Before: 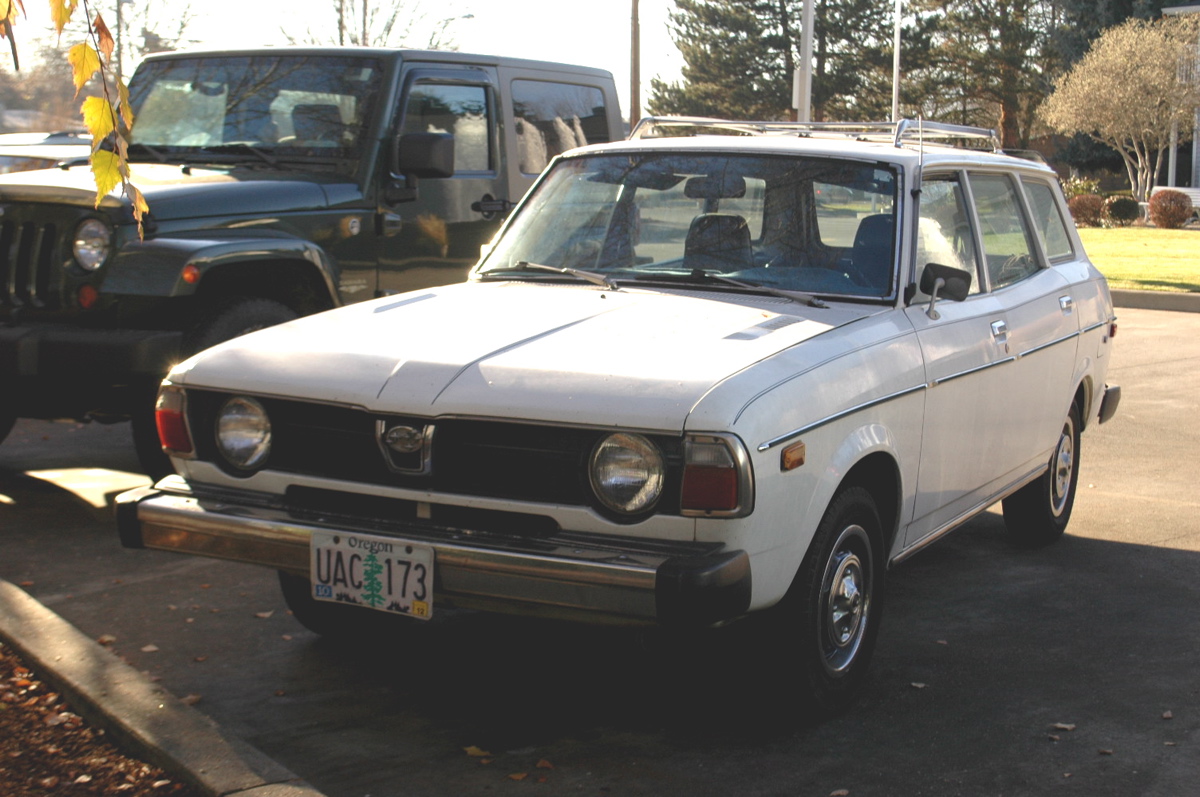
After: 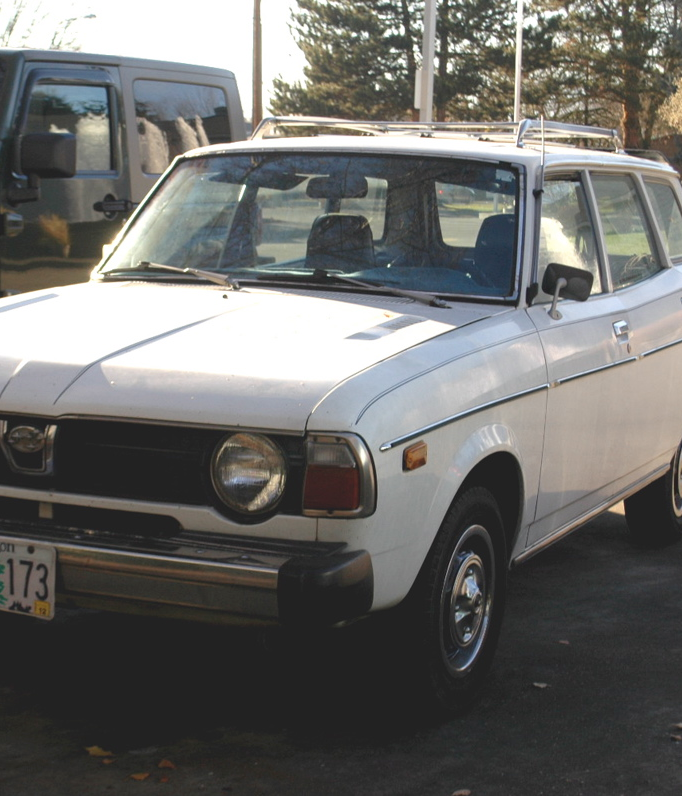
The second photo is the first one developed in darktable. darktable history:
crop: left 31.576%, top 0.006%, right 11.558%
